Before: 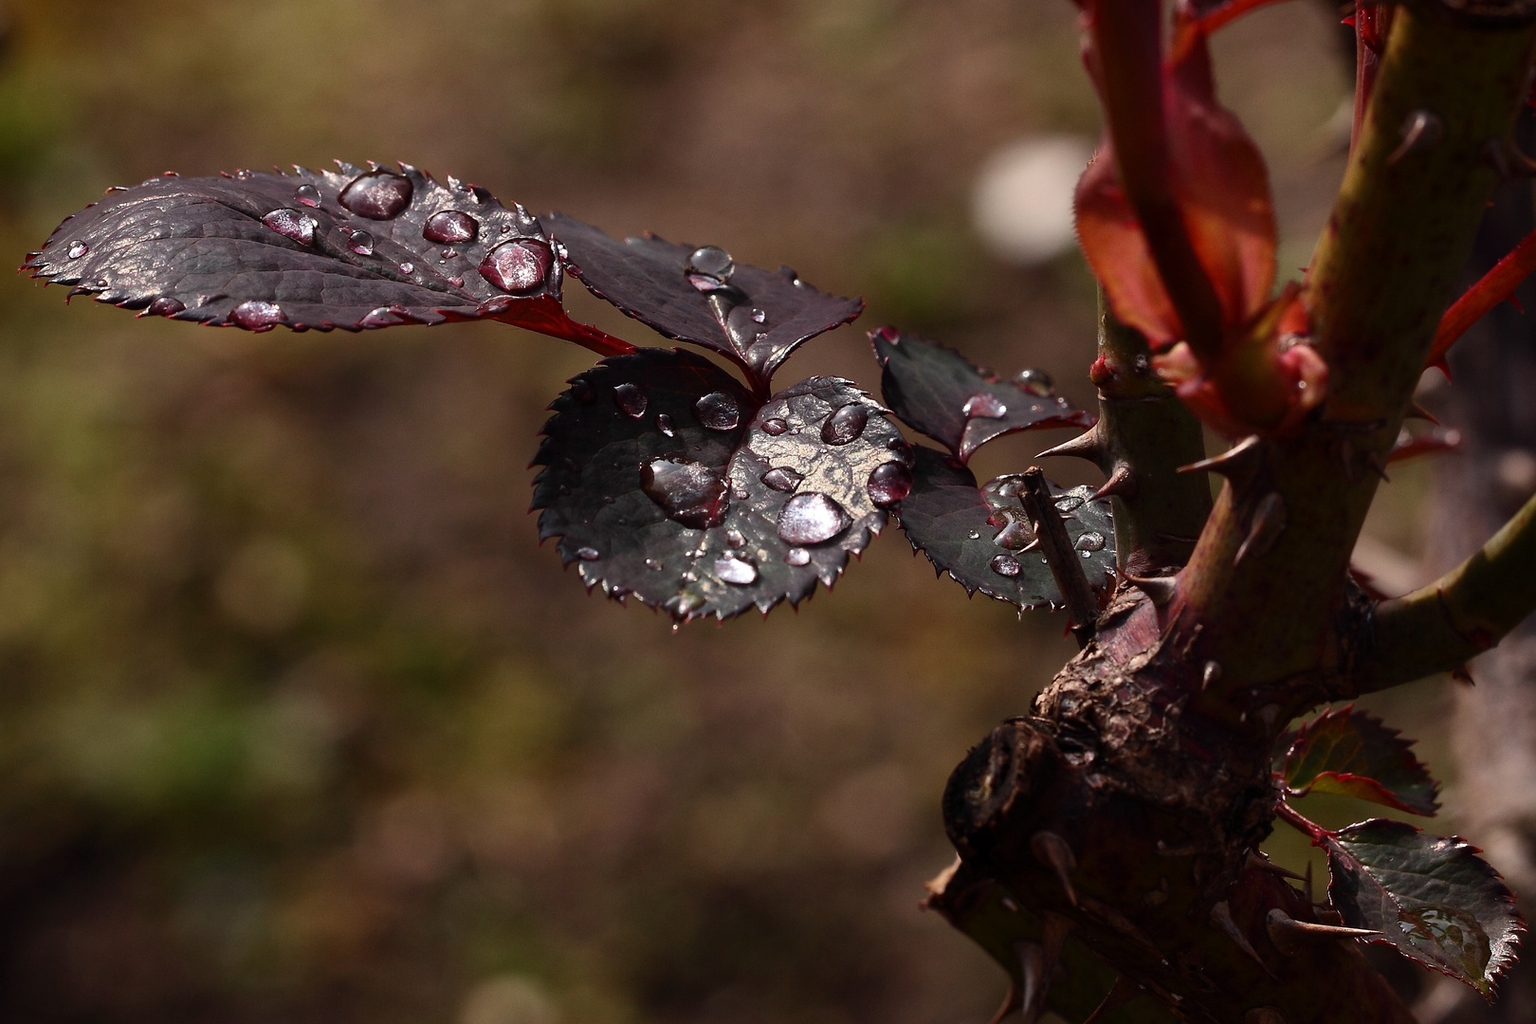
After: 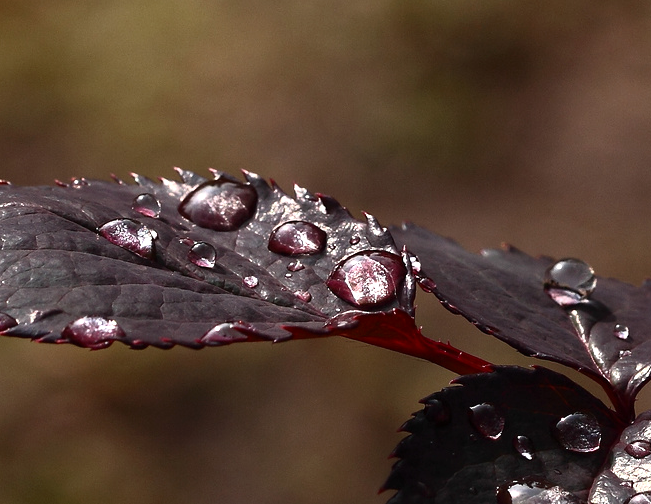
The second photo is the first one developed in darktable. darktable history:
contrast brightness saturation: contrast 0.237, brightness 0.095
crop and rotate: left 11.044%, top 0.103%, right 48.719%, bottom 53.137%
tone equalizer: -8 EV 0 EV, -7 EV -0.002 EV, -6 EV 0.002 EV, -5 EV -0.02 EV, -4 EV -0.153 EV, -3 EV -0.167 EV, -2 EV 0.249 EV, -1 EV 0.707 EV, +0 EV 0.481 EV, edges refinement/feathering 500, mask exposure compensation -1.57 EV, preserve details no
